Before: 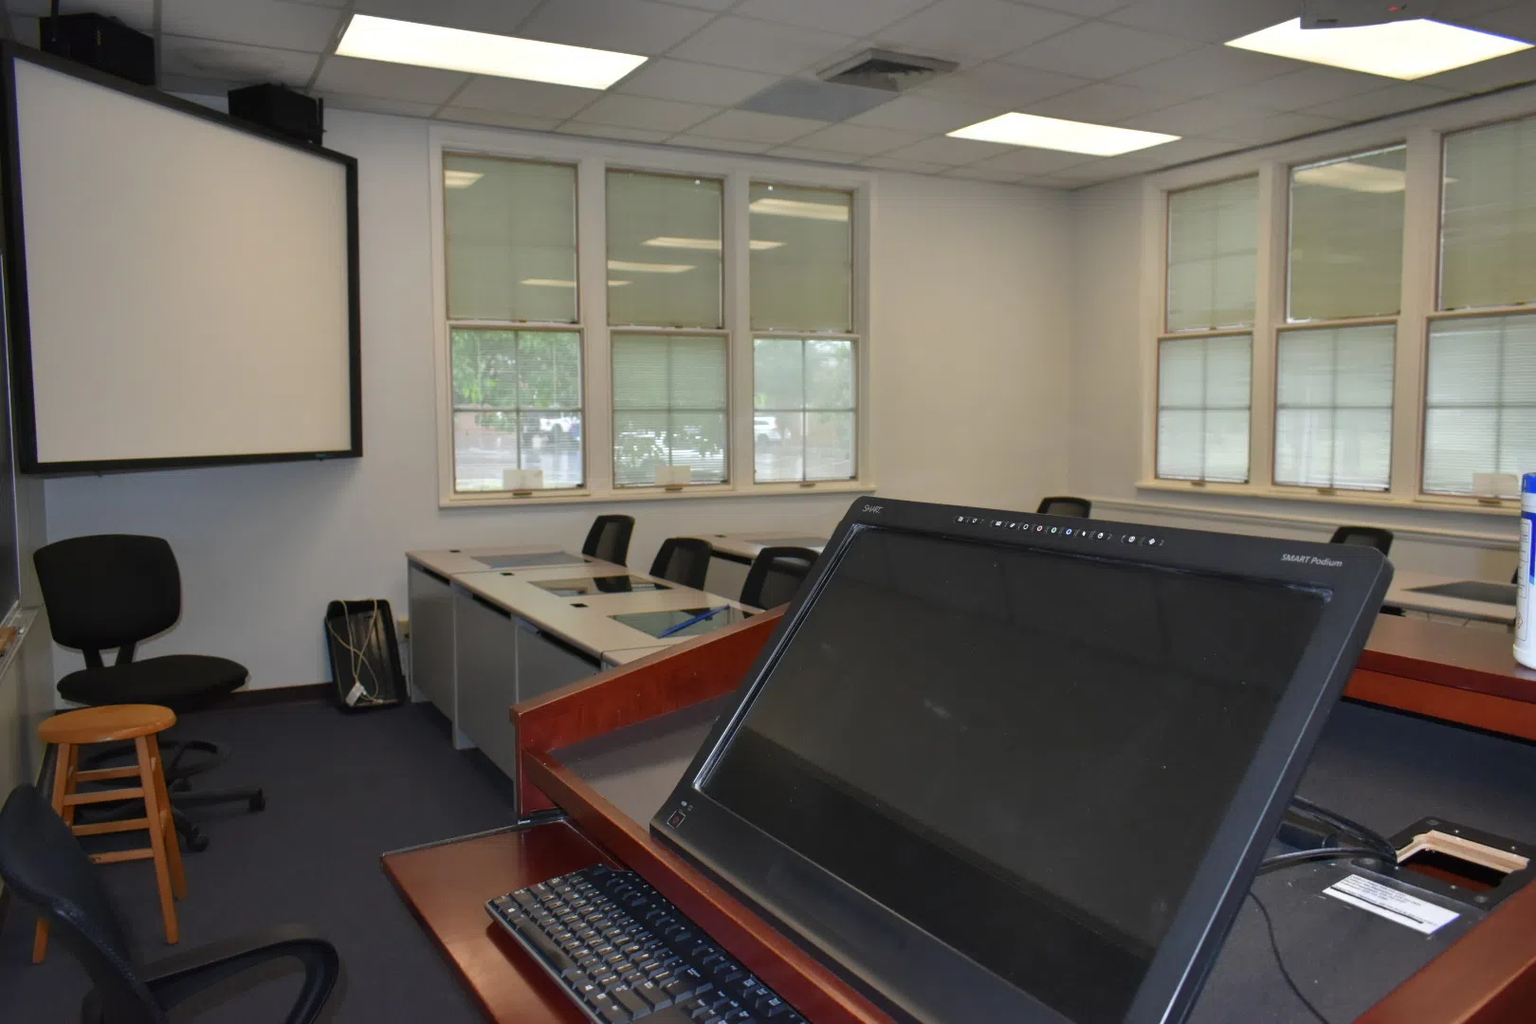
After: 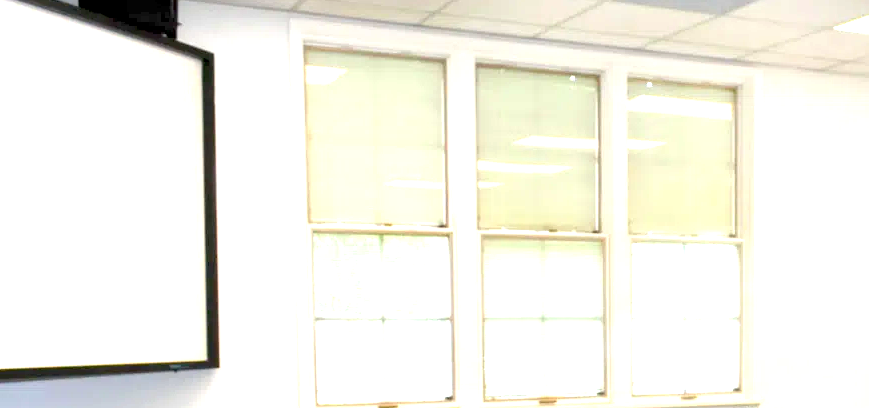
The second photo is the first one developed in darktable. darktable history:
white balance: emerald 1
exposure: black level correction 0.005, exposure 2.084 EV, compensate highlight preservation false
crop: left 10.121%, top 10.631%, right 36.218%, bottom 51.526%
